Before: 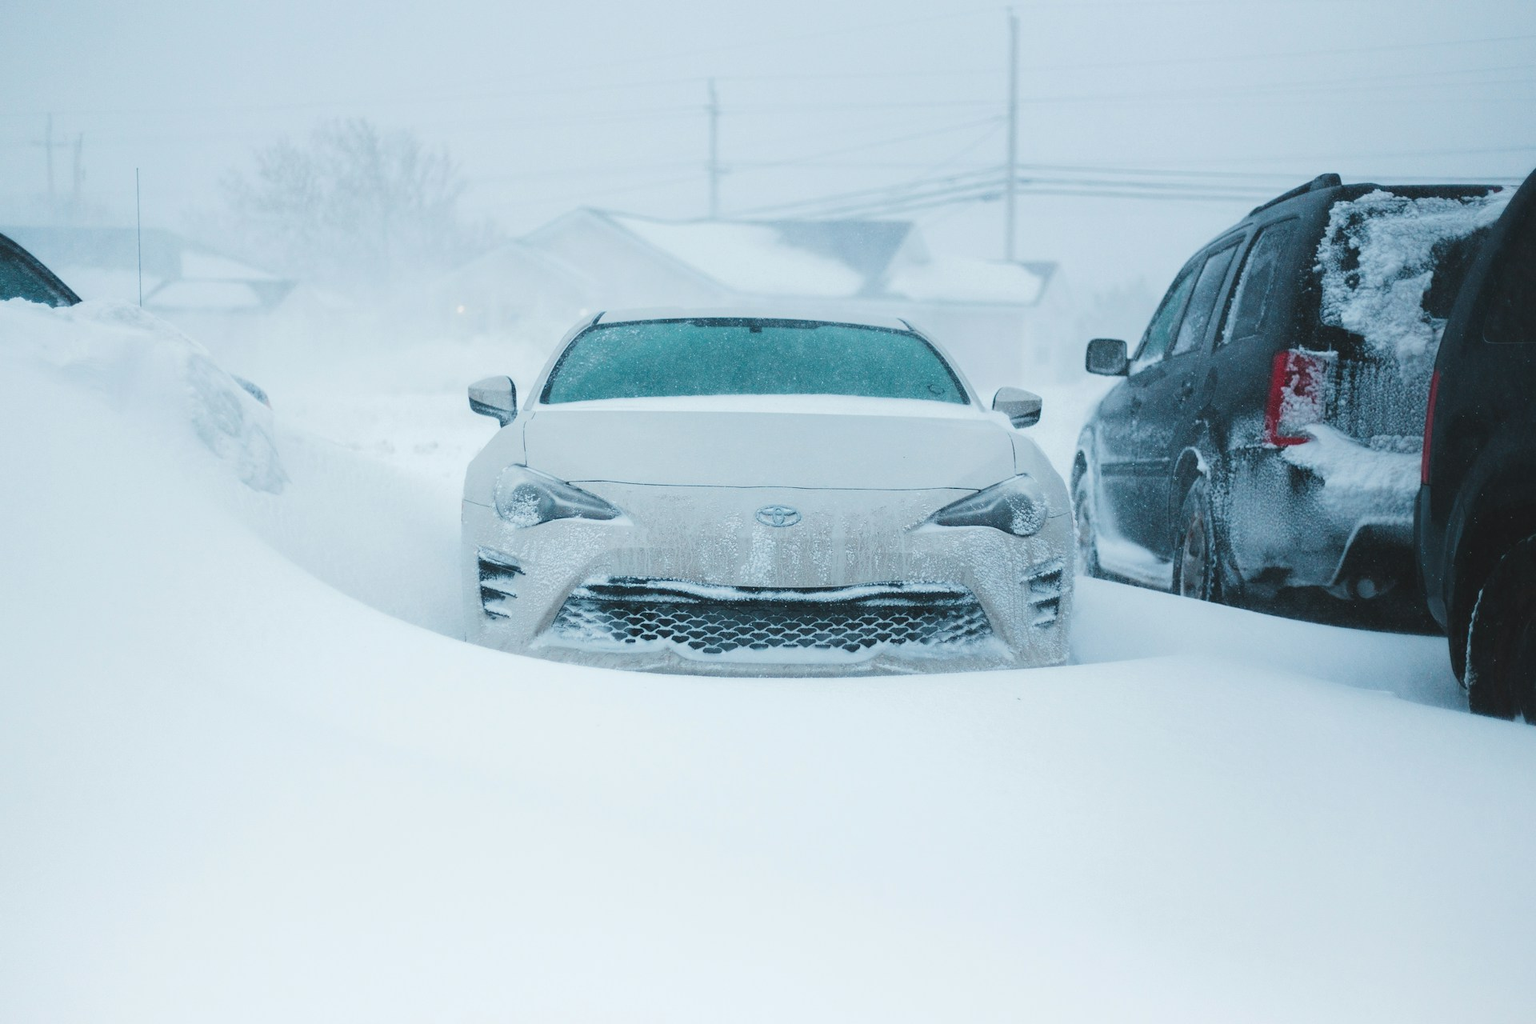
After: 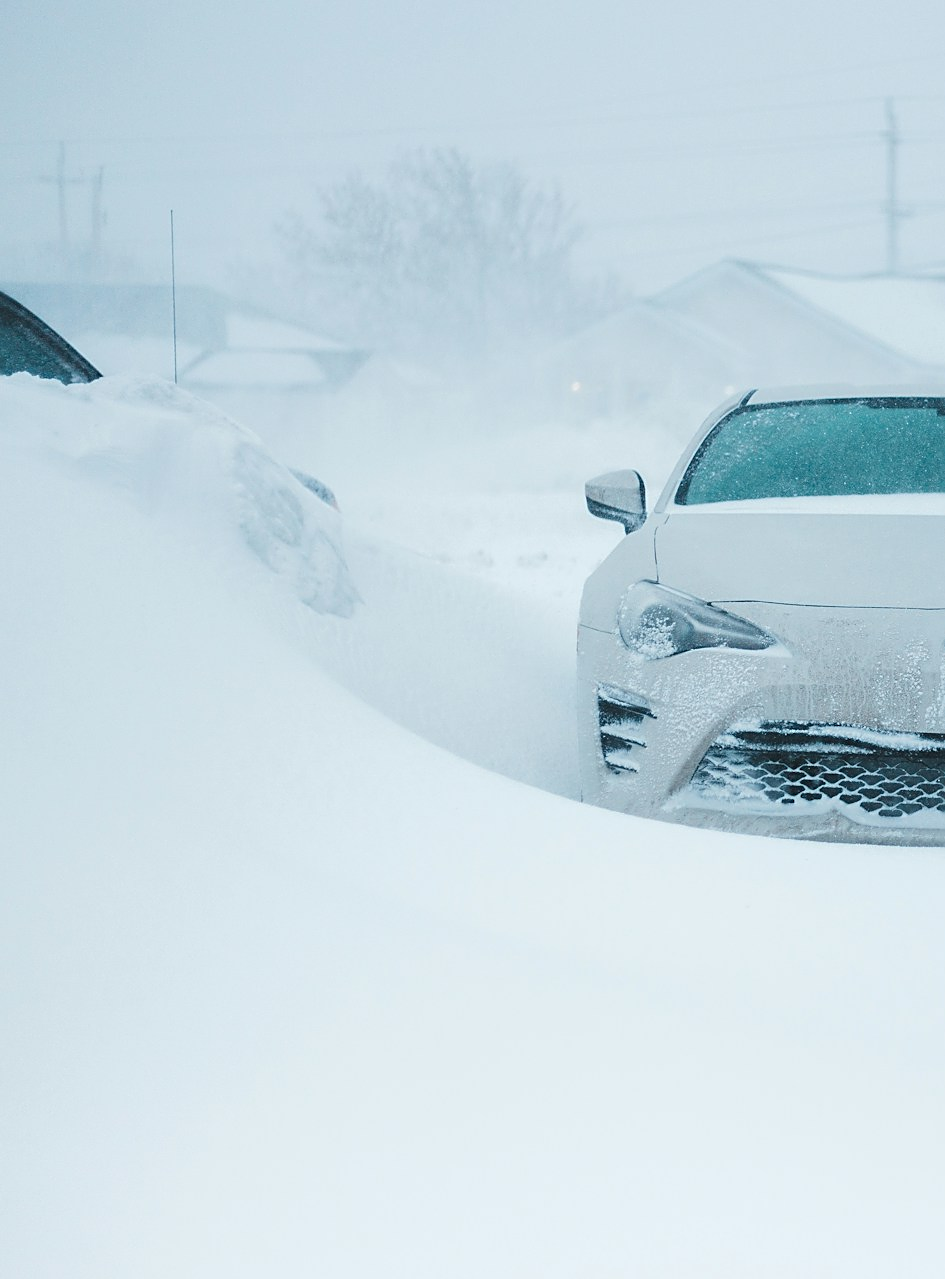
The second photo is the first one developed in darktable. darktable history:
sharpen: on, module defaults
crop and rotate: left 0.027%, top 0%, right 50.741%
